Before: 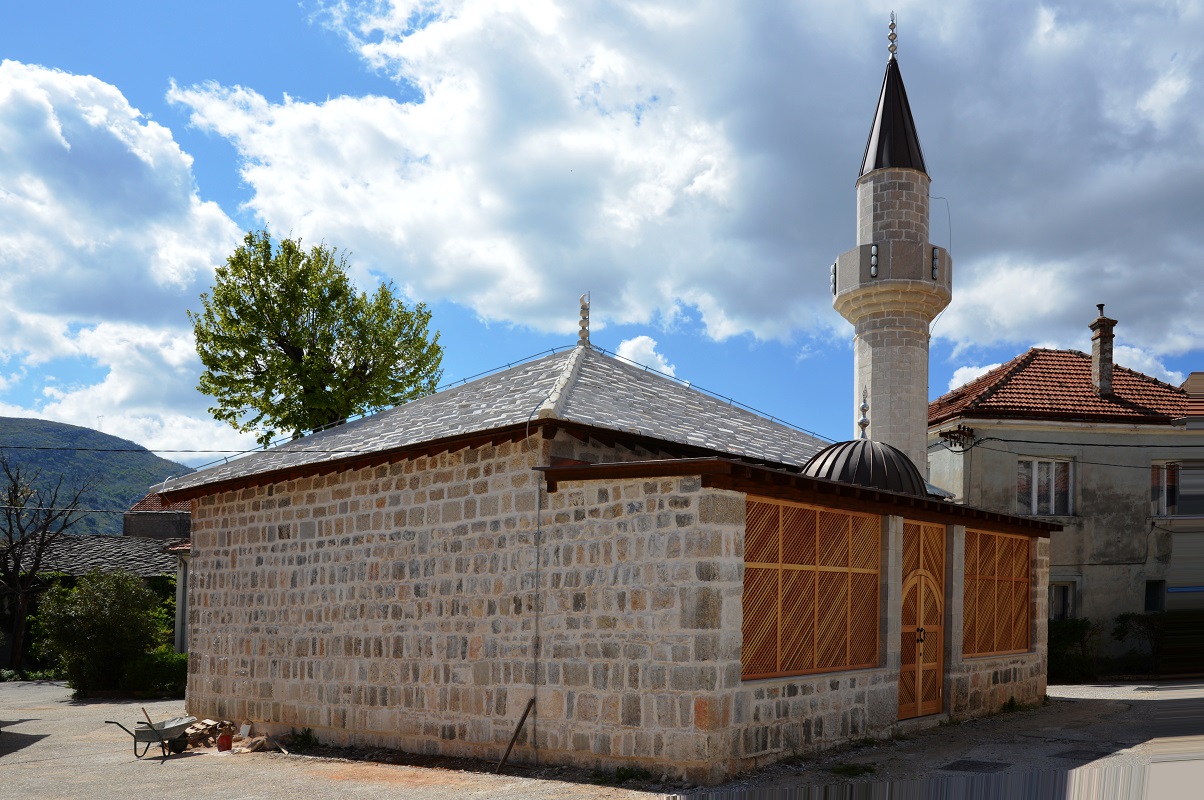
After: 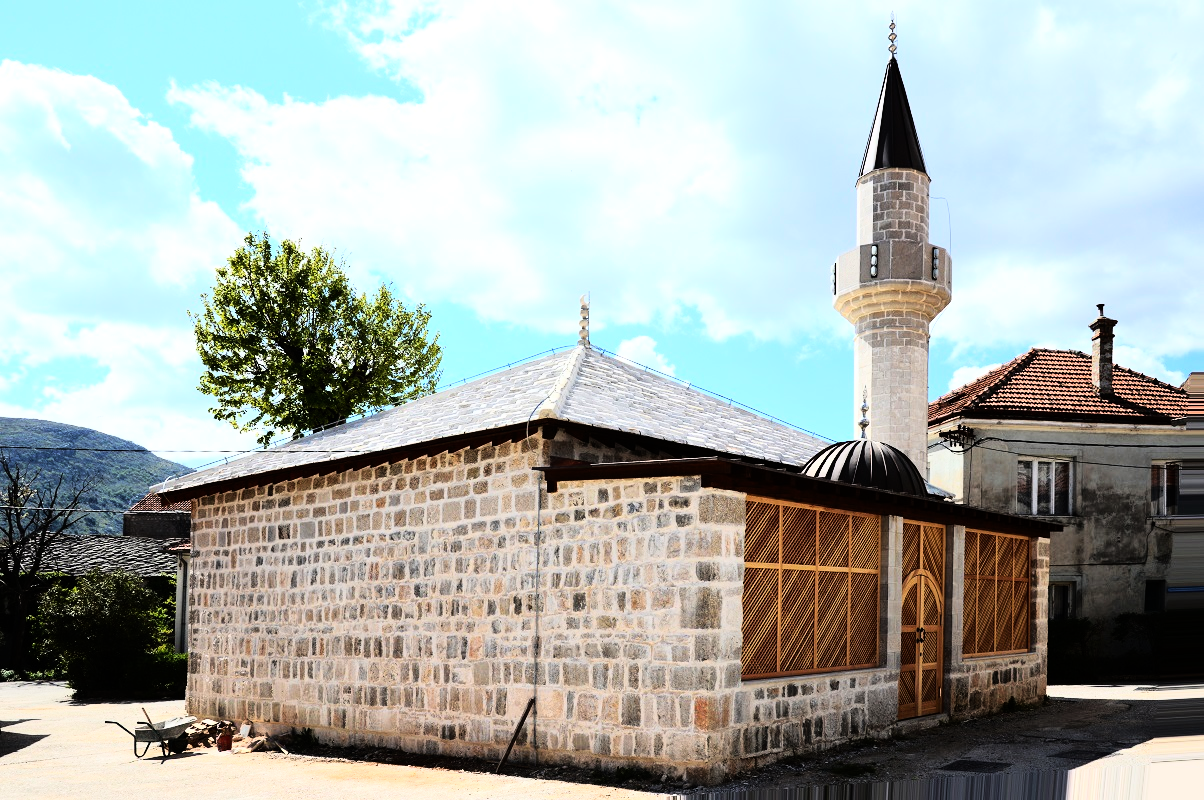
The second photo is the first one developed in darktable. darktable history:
exposure: exposure 0.2 EV, compensate highlight preservation false
rgb curve: curves: ch0 [(0, 0) (0.21, 0.15) (0.24, 0.21) (0.5, 0.75) (0.75, 0.96) (0.89, 0.99) (1, 1)]; ch1 [(0, 0.02) (0.21, 0.13) (0.25, 0.2) (0.5, 0.67) (0.75, 0.9) (0.89, 0.97) (1, 1)]; ch2 [(0, 0.02) (0.21, 0.13) (0.25, 0.2) (0.5, 0.67) (0.75, 0.9) (0.89, 0.97) (1, 1)], compensate middle gray true
